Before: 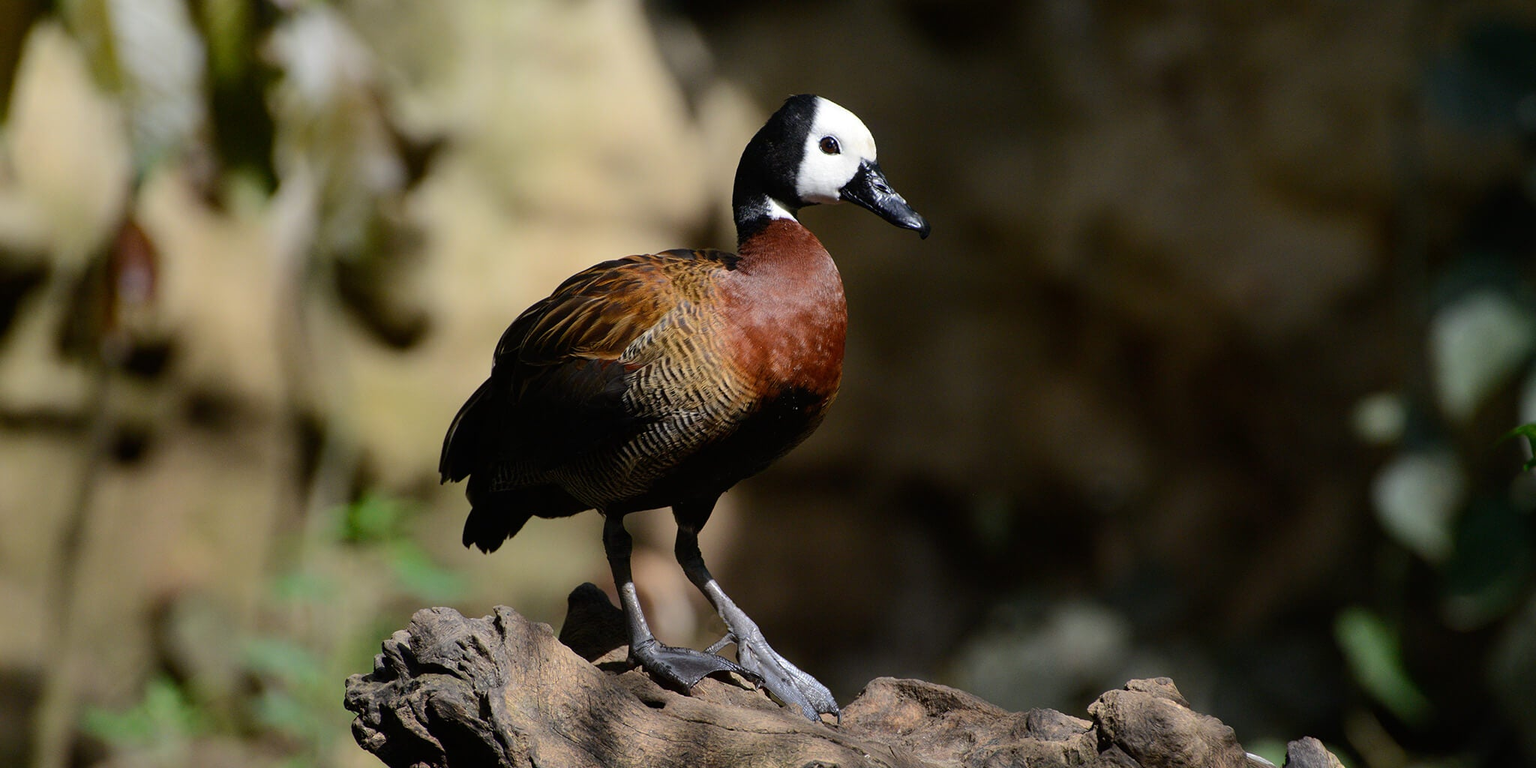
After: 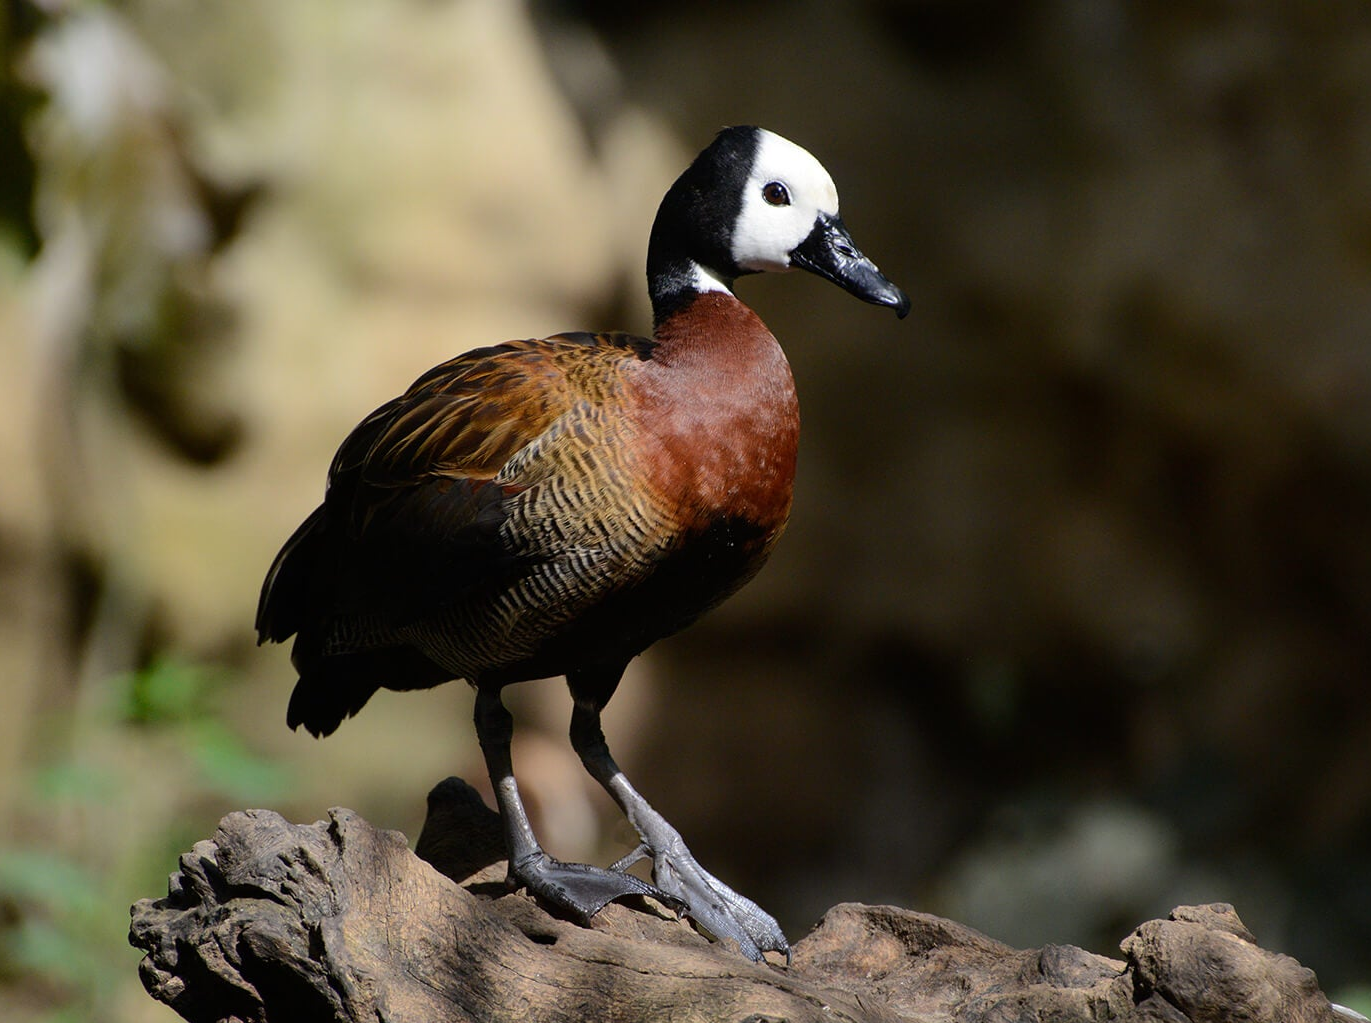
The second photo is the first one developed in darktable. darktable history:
crop and rotate: left 16.155%, right 16.878%
